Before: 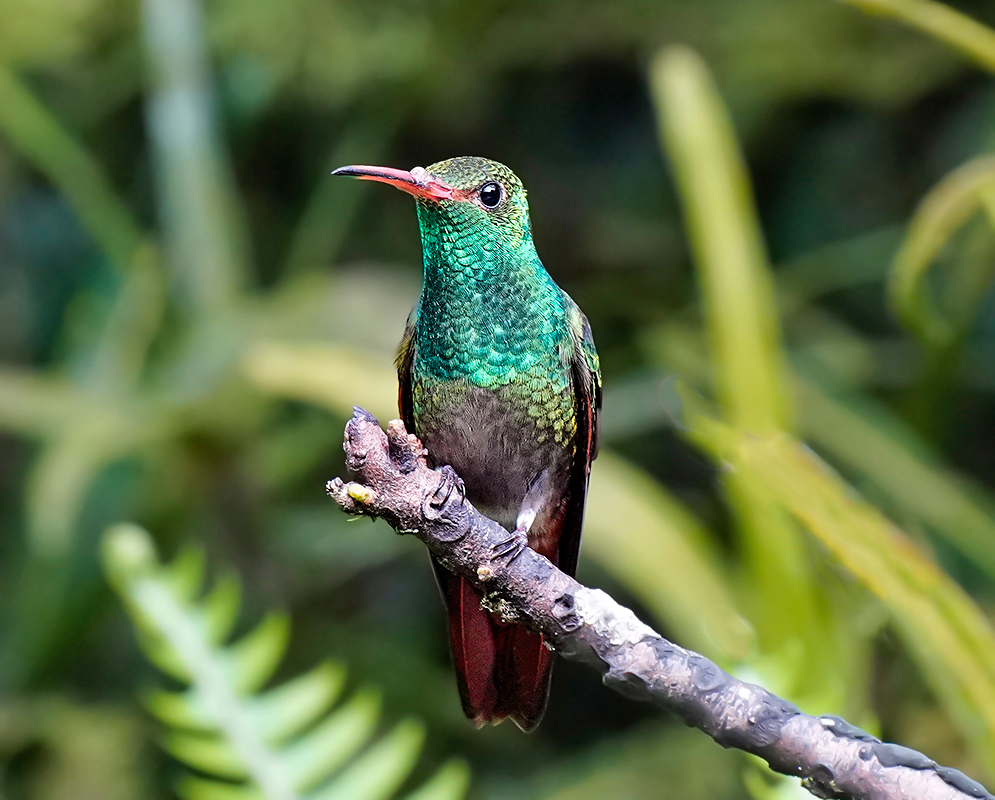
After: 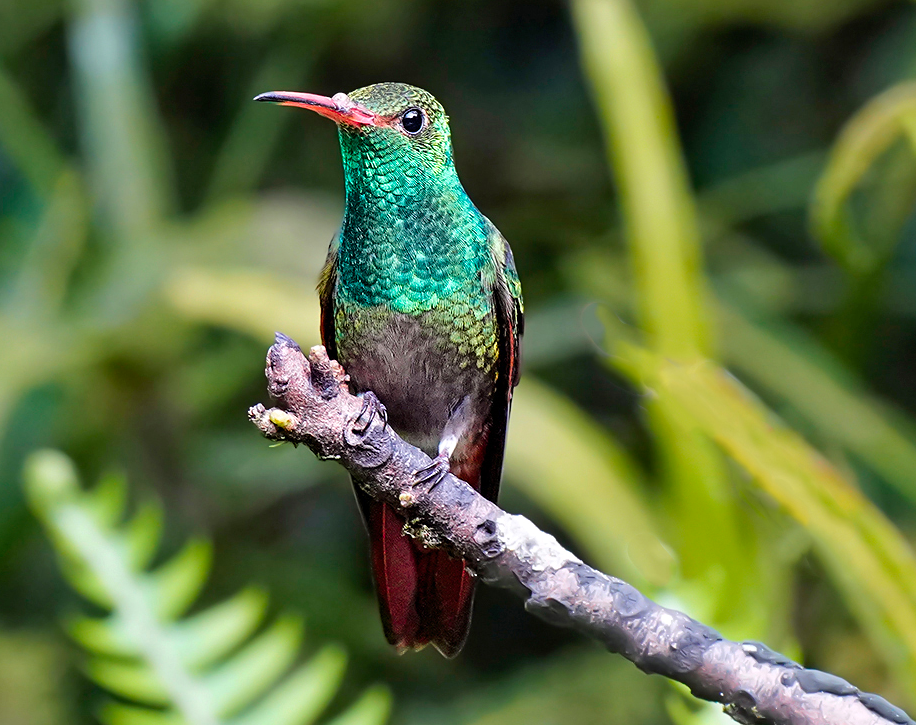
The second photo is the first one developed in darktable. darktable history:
contrast brightness saturation: saturation 0.124
crop and rotate: left 7.901%, top 9.251%
tone equalizer: edges refinement/feathering 500, mask exposure compensation -1.57 EV, preserve details no
